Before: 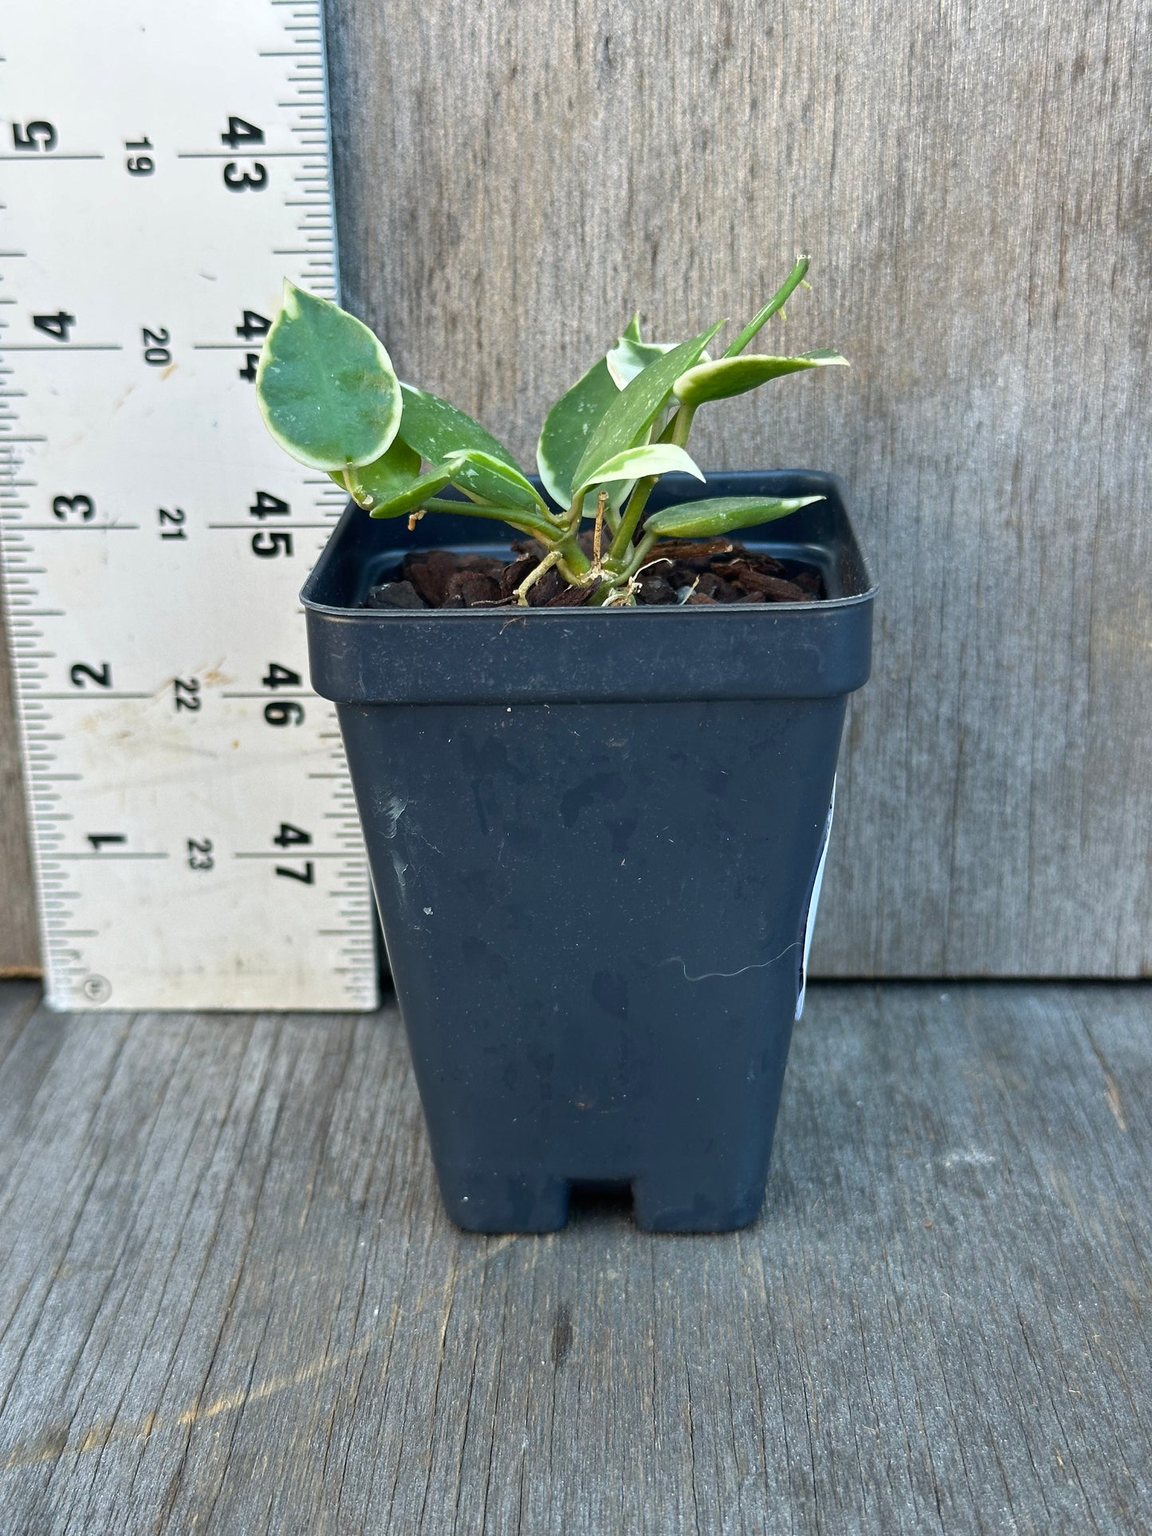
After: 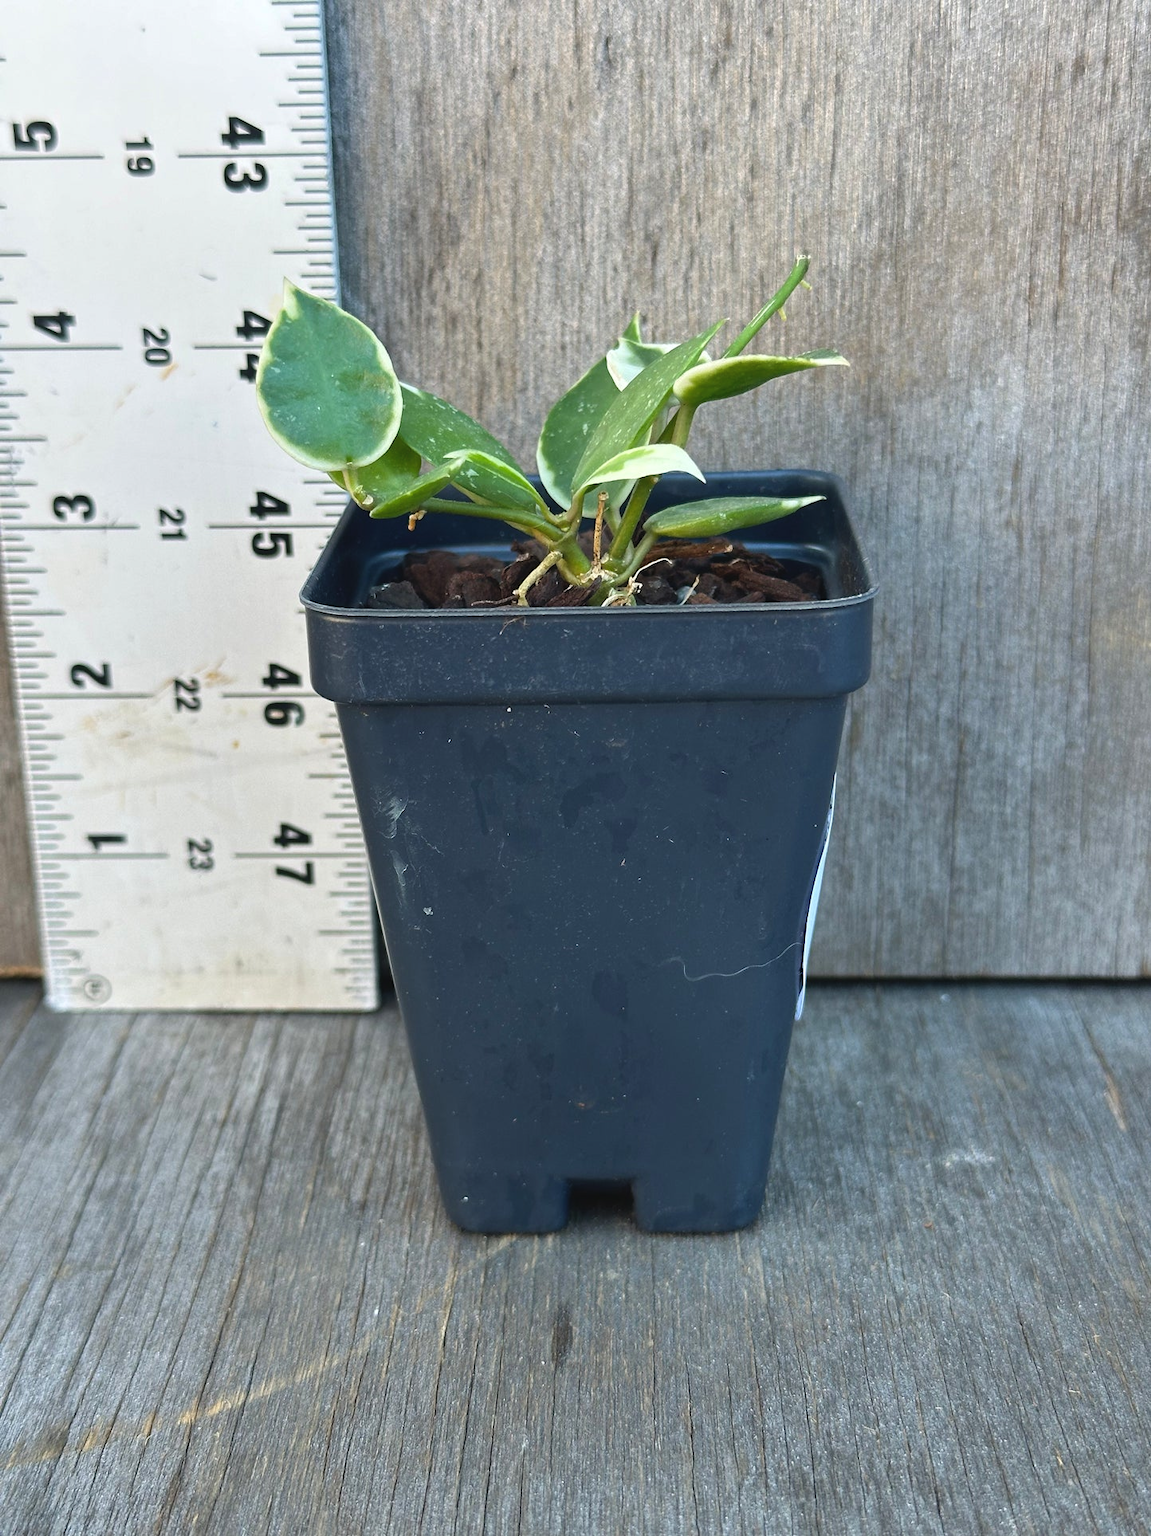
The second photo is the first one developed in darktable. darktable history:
color balance rgb: global offset › luminance 0.485%, perceptual saturation grading › global saturation 0.164%, global vibrance 10.838%
